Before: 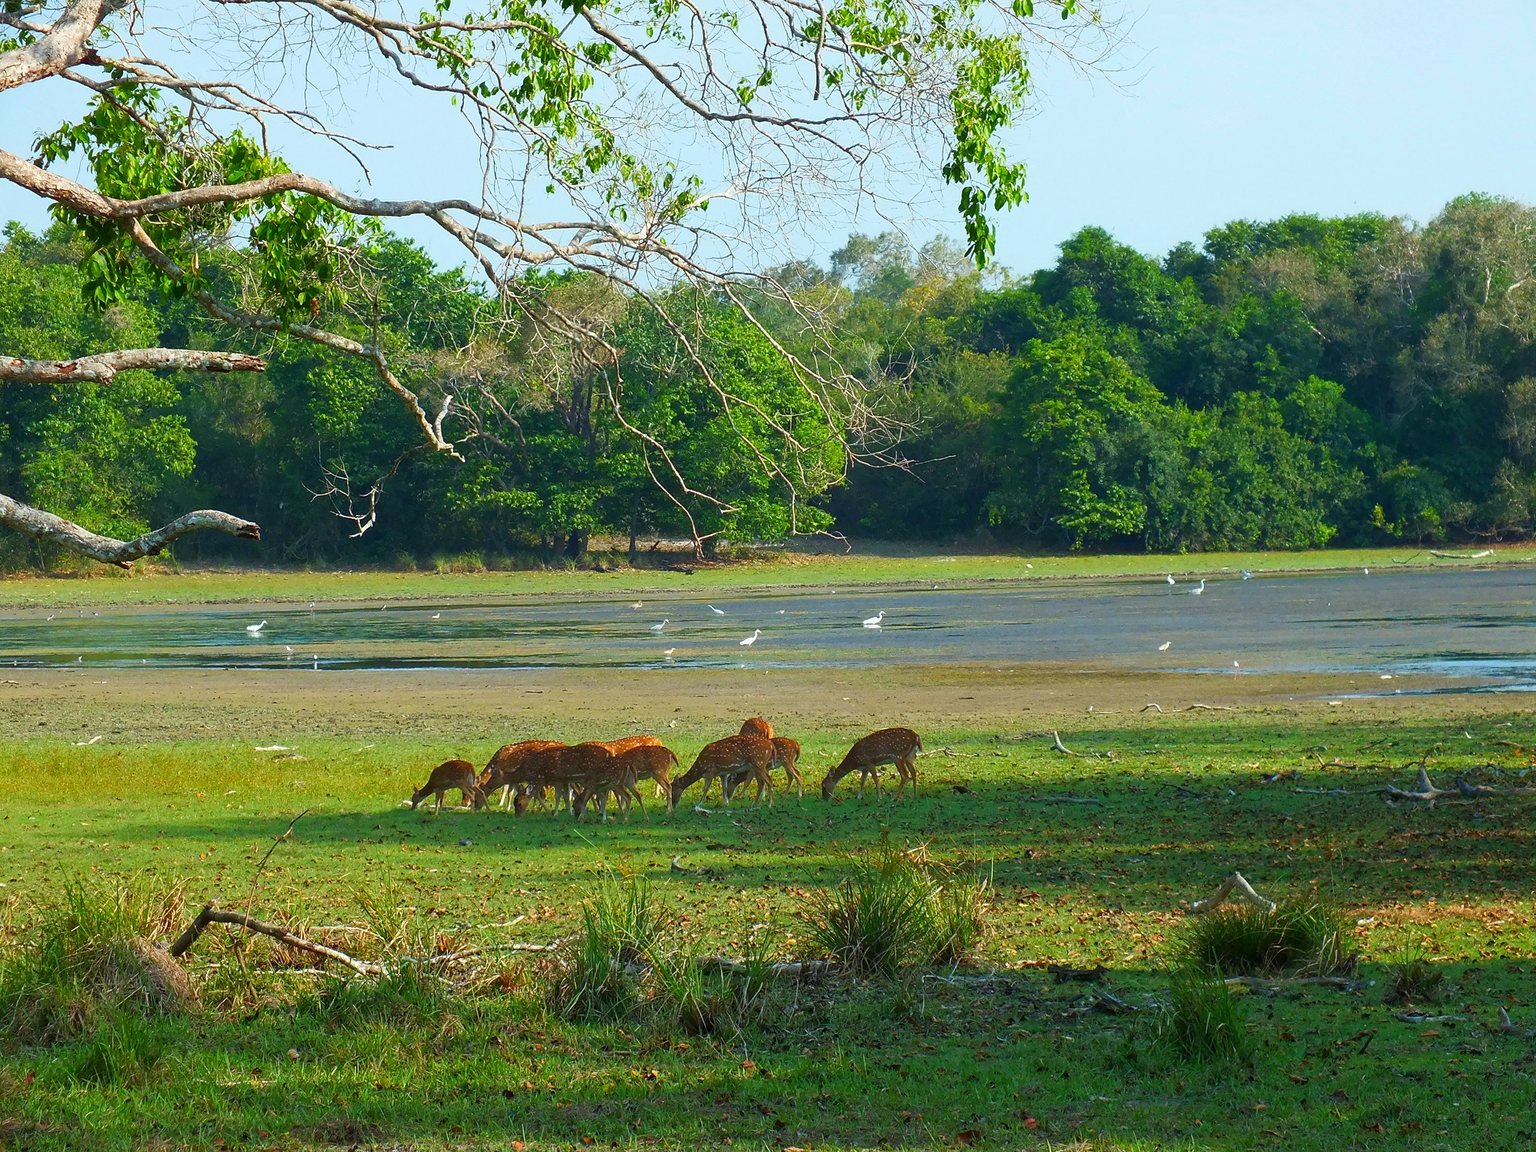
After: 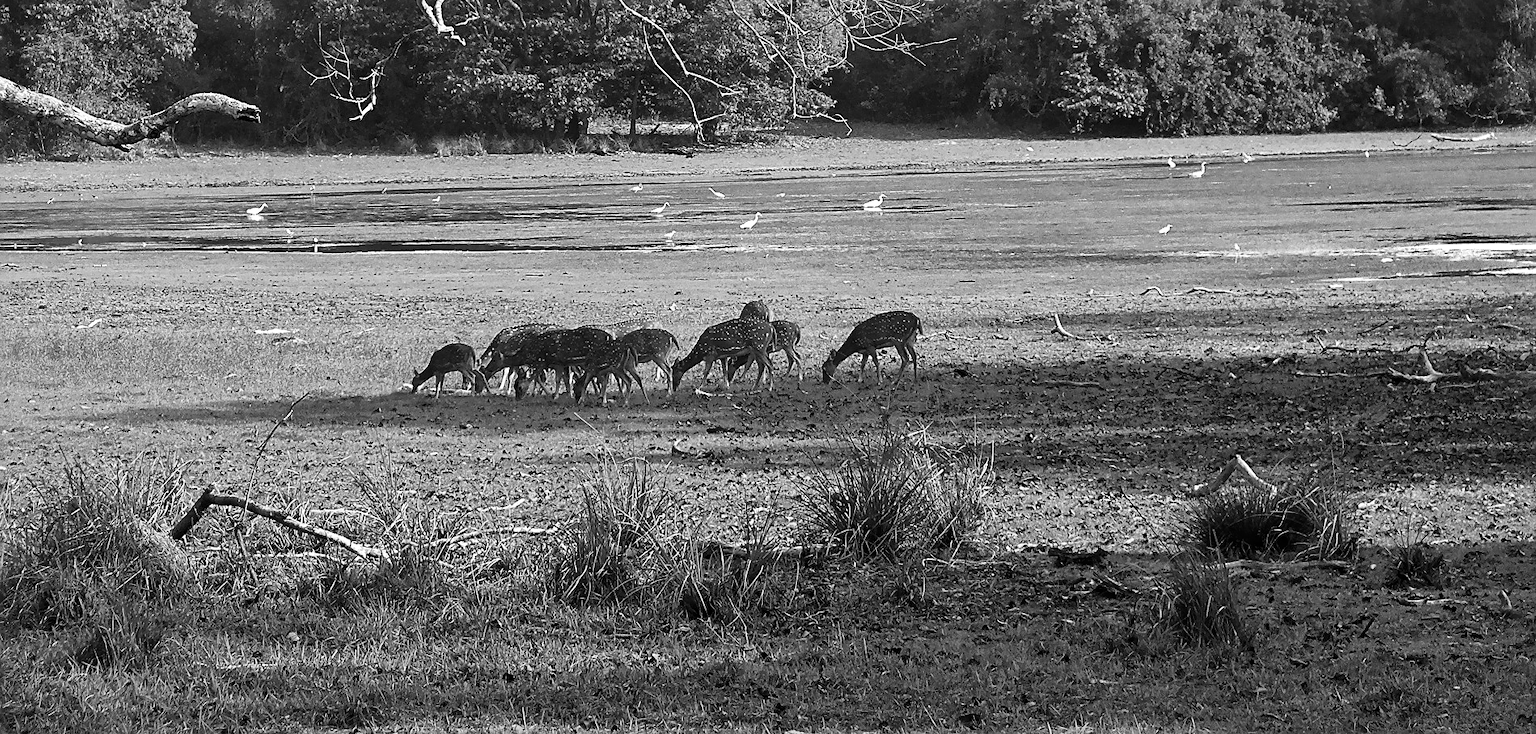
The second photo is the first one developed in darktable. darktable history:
sharpen: on, module defaults
velvia: on, module defaults
tone curve: curves: ch0 [(0, 0) (0.227, 0.17) (0.766, 0.774) (1, 1)]; ch1 [(0, 0) (0.114, 0.127) (0.437, 0.452) (0.498, 0.495) (0.579, 0.576) (1, 1)]; ch2 [(0, 0) (0.233, 0.259) (0.493, 0.492) (0.568, 0.579) (1, 1)], preserve colors none
local contrast: mode bilateral grid, contrast 20, coarseness 50, detail 172%, midtone range 0.2
color zones: curves: ch0 [(0, 0.613) (0.01, 0.613) (0.245, 0.448) (0.498, 0.529) (0.642, 0.665) (0.879, 0.777) (0.99, 0.613)]; ch1 [(0, 0) (0.143, 0) (0.286, 0) (0.429, 0) (0.571, 0) (0.714, 0) (0.857, 0)]
crop and rotate: top 36.218%
exposure: black level correction 0, exposure 0.5 EV, compensate highlight preservation false
color calibration: illuminant same as pipeline (D50), x 0.346, y 0.358, temperature 4991.44 K
